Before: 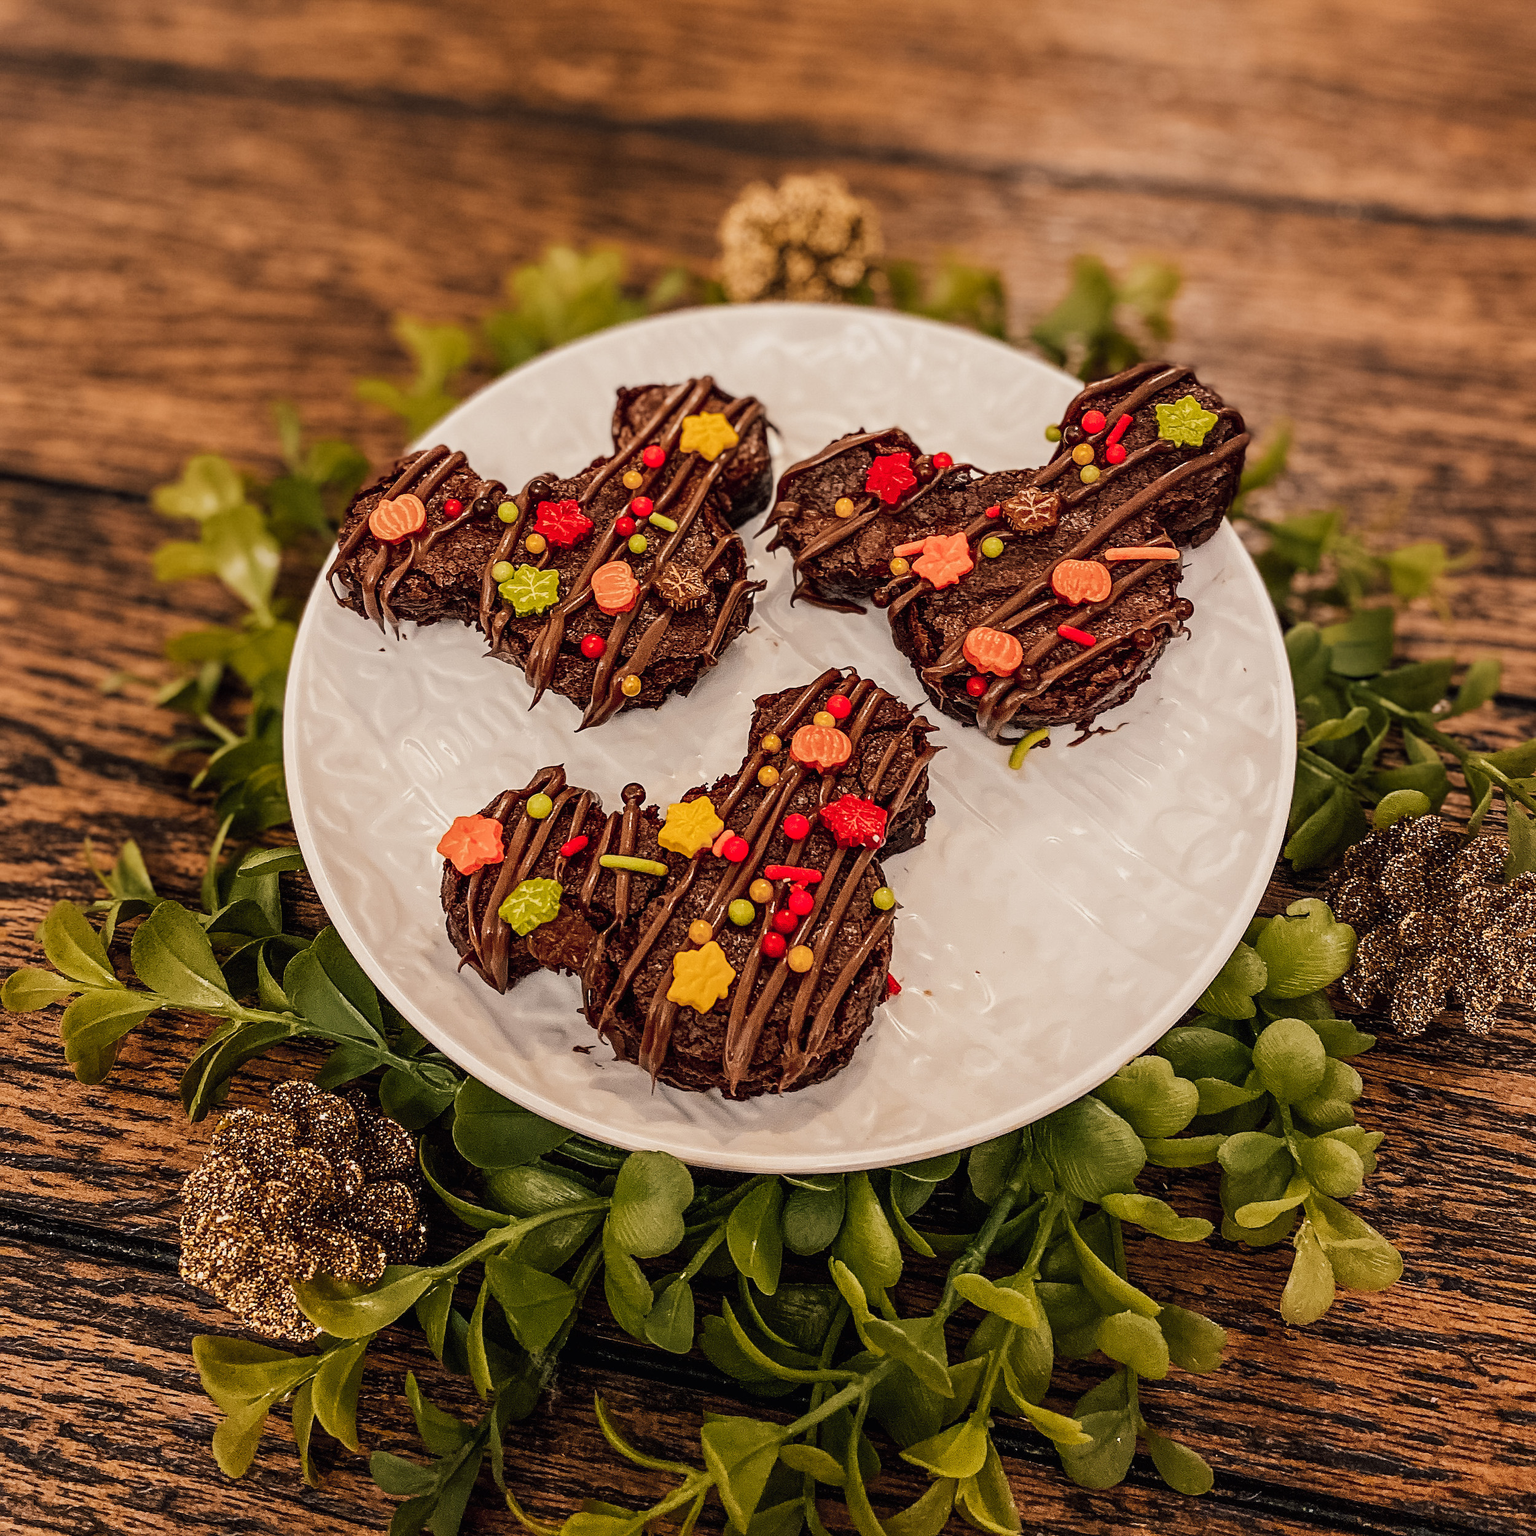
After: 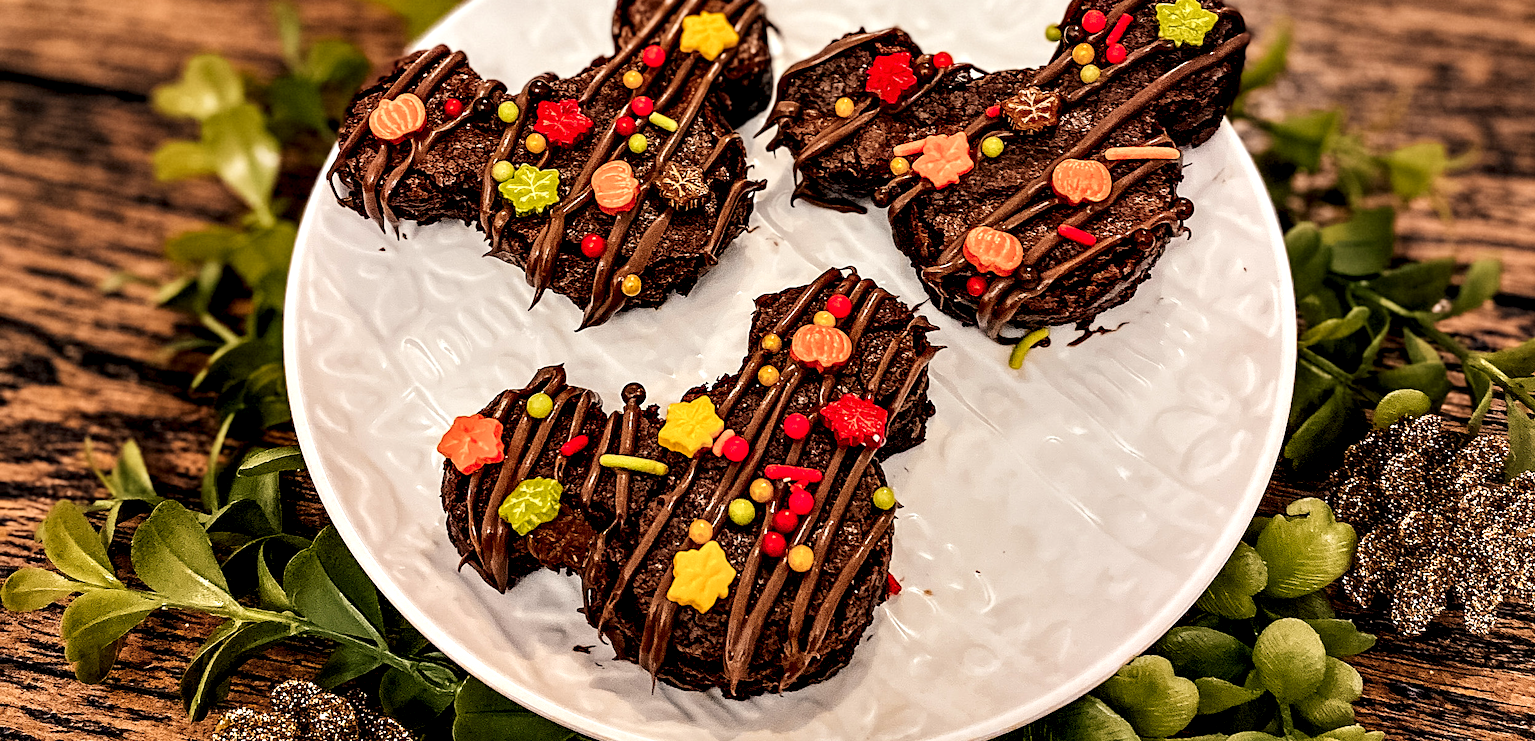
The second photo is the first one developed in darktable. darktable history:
crop and rotate: top 26.101%, bottom 25.614%
contrast equalizer: octaves 7, y [[0.6 ×6], [0.55 ×6], [0 ×6], [0 ×6], [0 ×6]]
